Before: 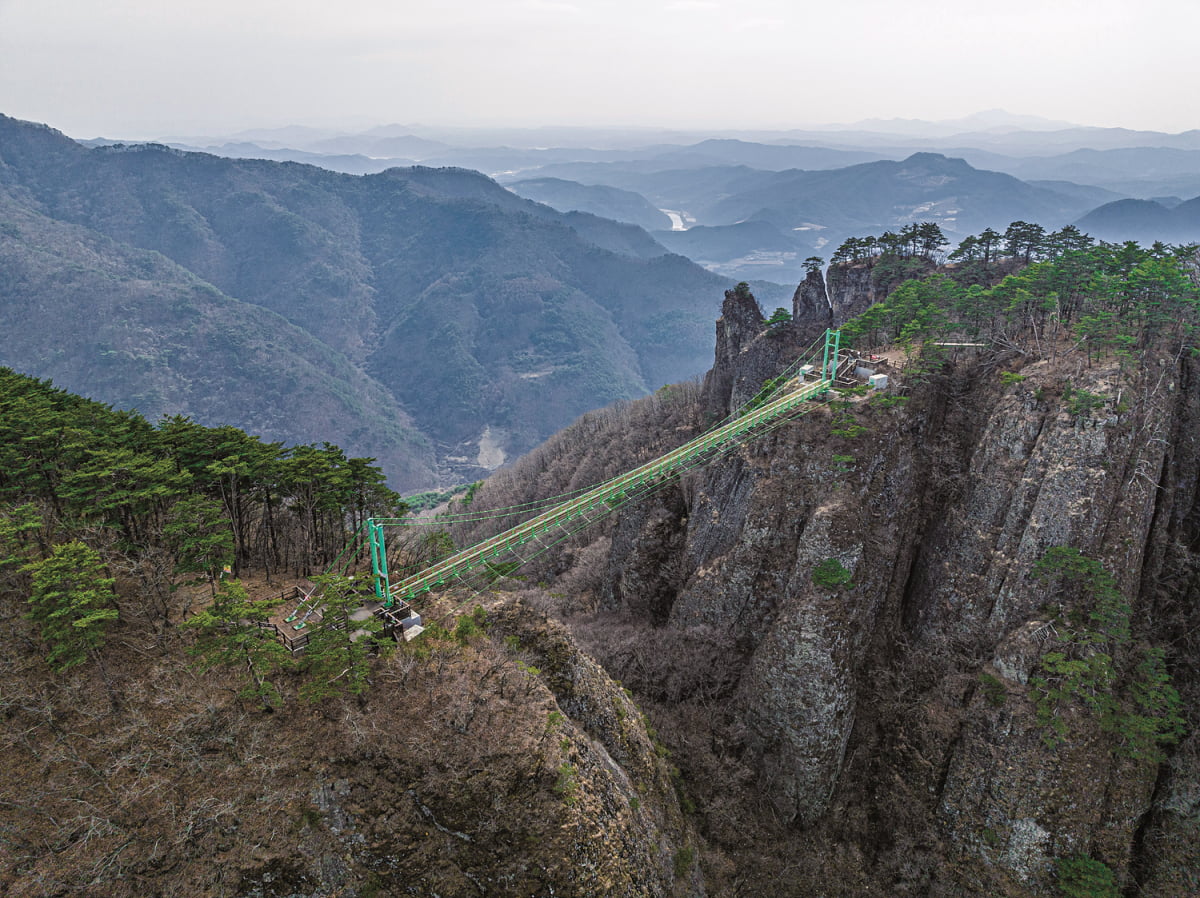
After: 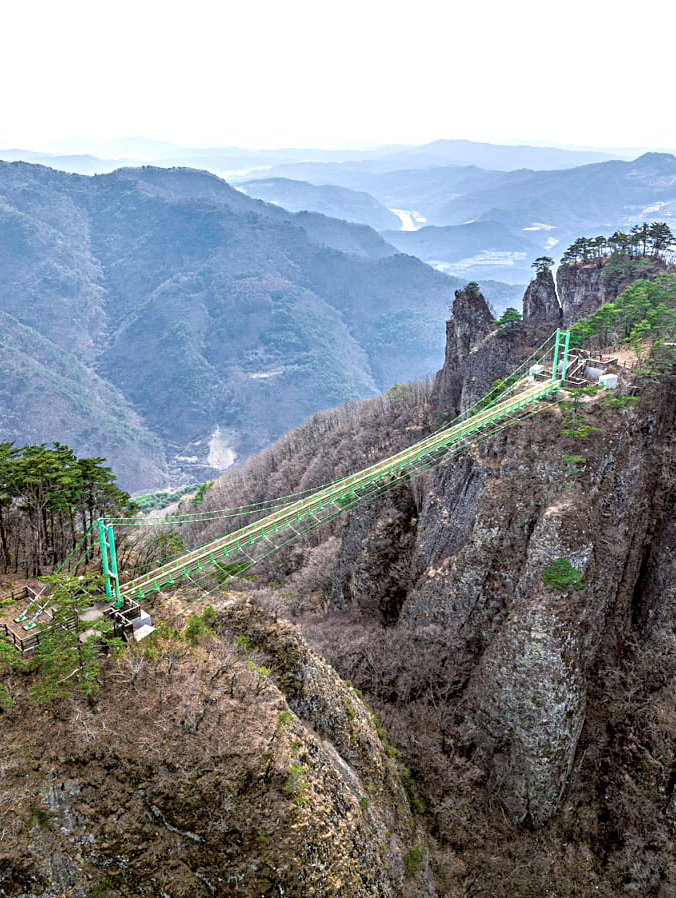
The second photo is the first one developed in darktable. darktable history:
crop and rotate: left 22.567%, right 21.085%
exposure: black level correction 0.01, exposure 1 EV, compensate highlight preservation false
